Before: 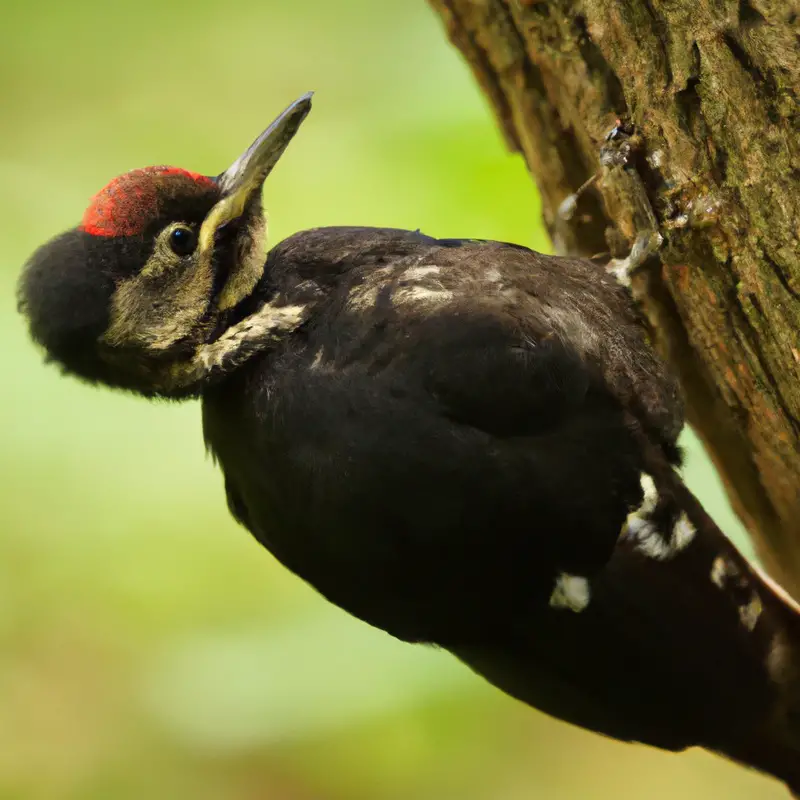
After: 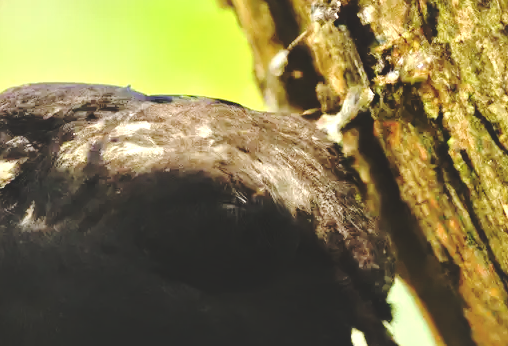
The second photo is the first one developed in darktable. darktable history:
base curve: curves: ch0 [(0, 0.024) (0.055, 0.065) (0.121, 0.166) (0.236, 0.319) (0.693, 0.726) (1, 1)], preserve colors none
tone equalizer: -7 EV 0.156 EV, -6 EV 0.582 EV, -5 EV 1.15 EV, -4 EV 1.29 EV, -3 EV 1.12 EV, -2 EV 0.6 EV, -1 EV 0.166 EV, smoothing diameter 2.1%, edges refinement/feathering 16.46, mask exposure compensation -1.57 EV, filter diffusion 5
color balance rgb: perceptual saturation grading › global saturation 1.943%, perceptual saturation grading › highlights -1.916%, perceptual saturation grading › mid-tones 3.312%, perceptual saturation grading › shadows 8.136%
crop: left 36.134%, top 18.027%, right 0.31%, bottom 38.659%
local contrast: mode bilateral grid, contrast 100, coarseness 100, detail 165%, midtone range 0.2
